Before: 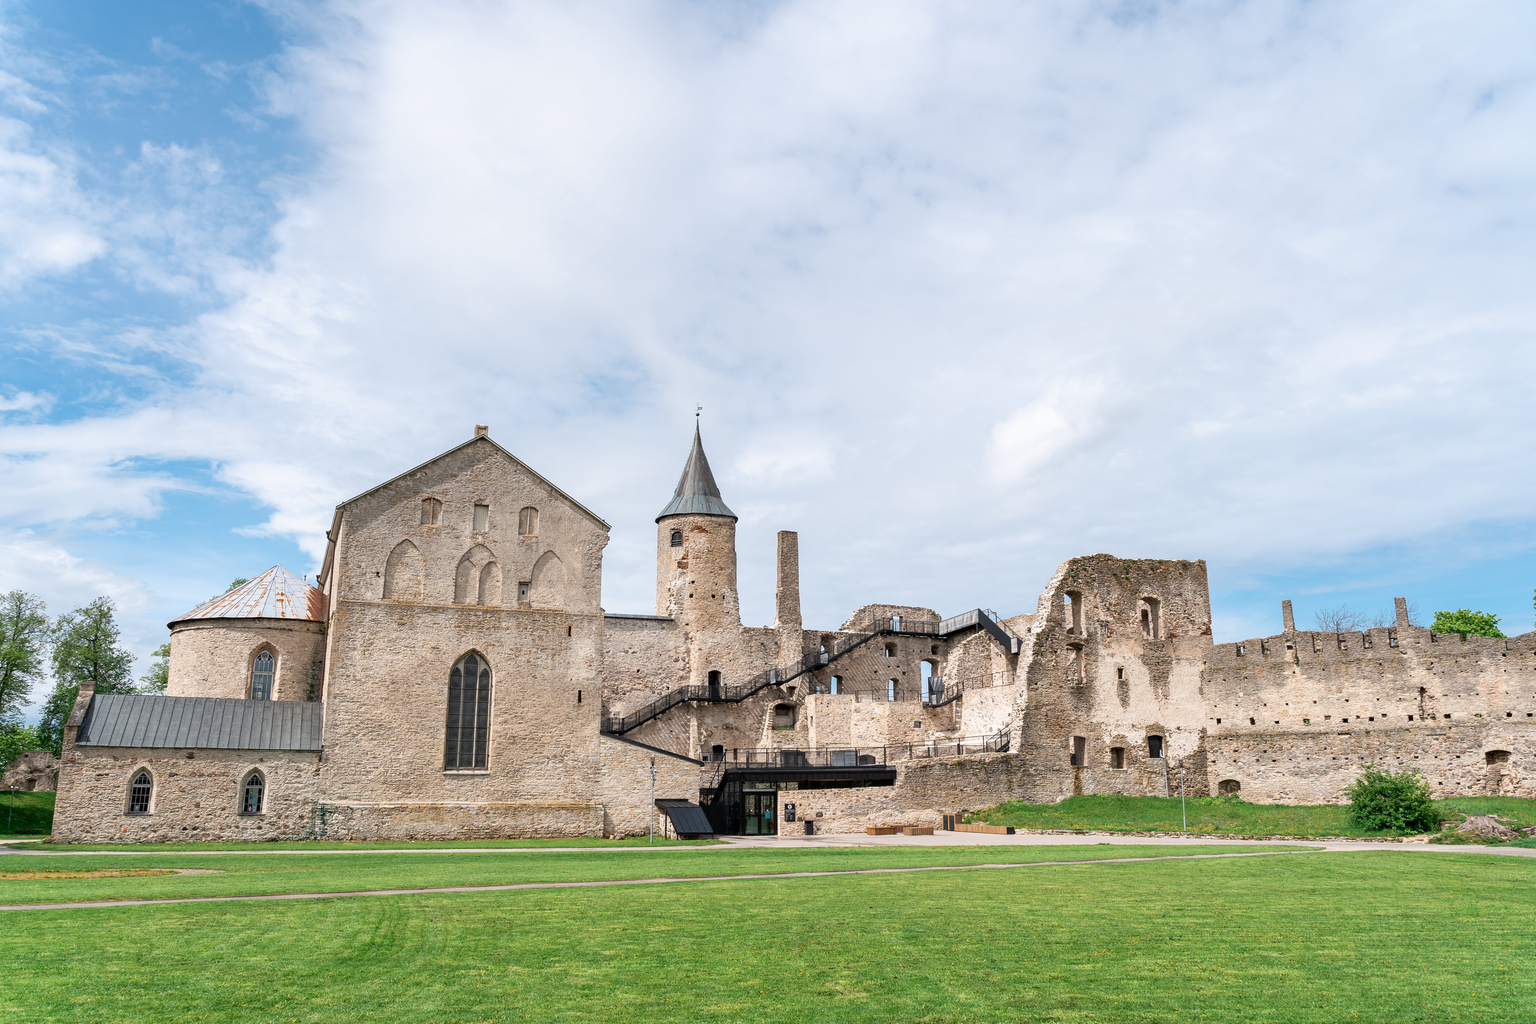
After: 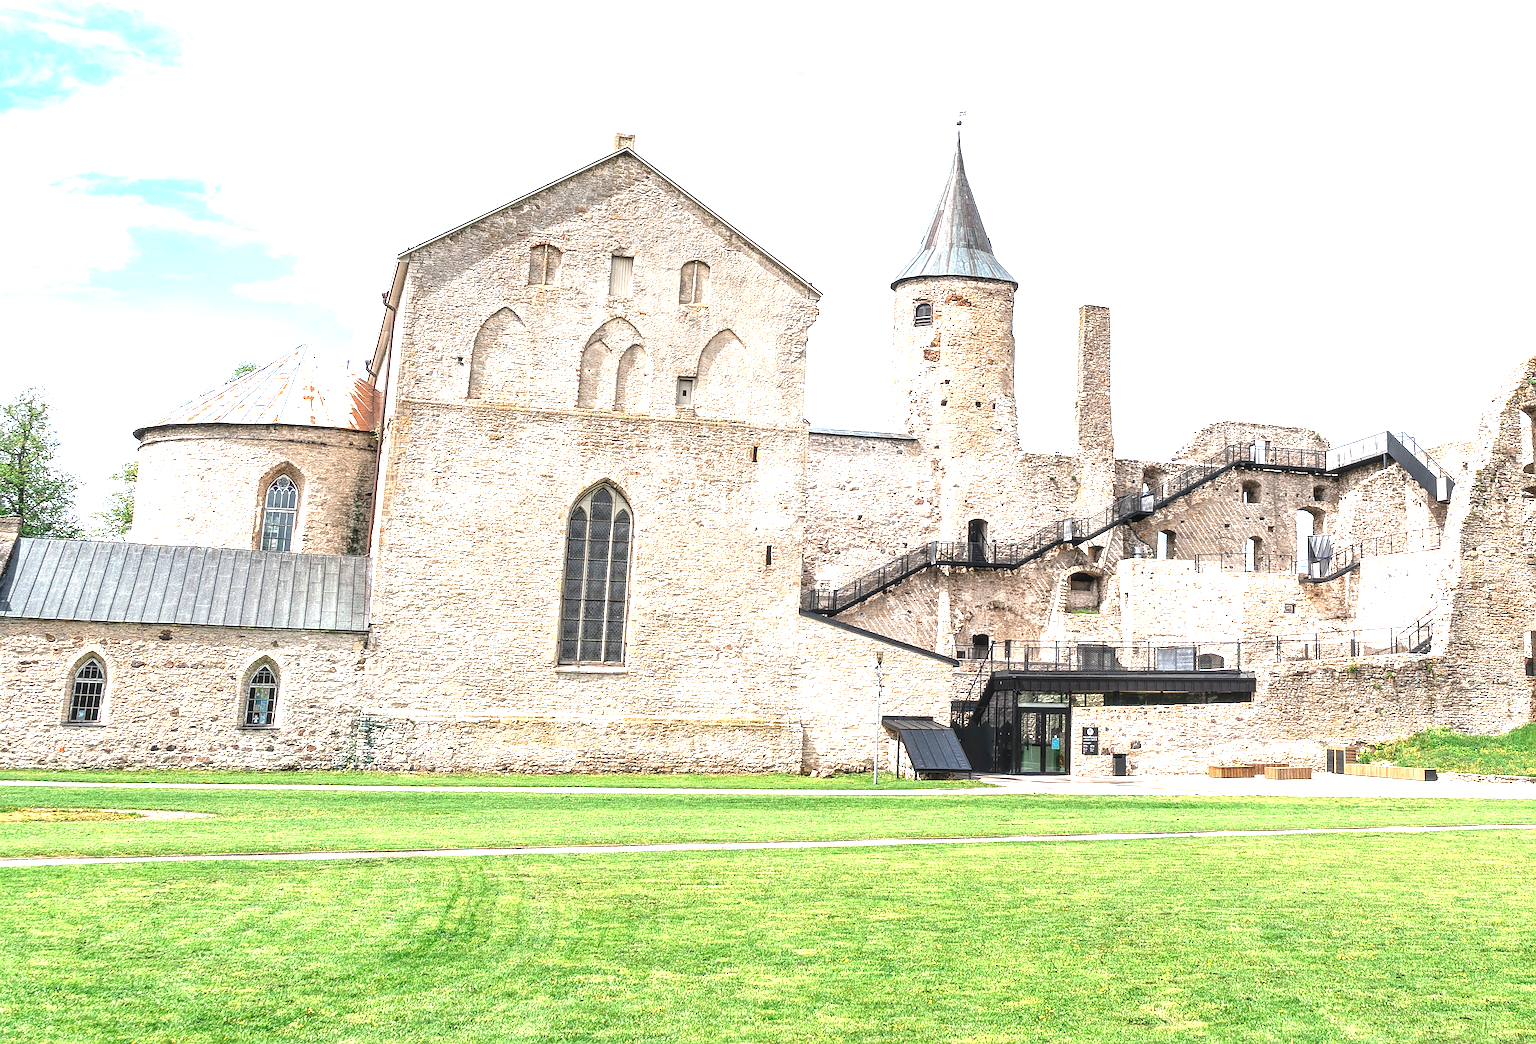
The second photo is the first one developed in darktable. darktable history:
crop and rotate: angle -1.07°, left 3.898%, top 32.133%, right 29.589%
local contrast: detail 130%
exposure: black level correction -0.002, exposure 1.355 EV, compensate highlight preservation false
sharpen: on, module defaults
haze removal: strength -0.04, compatibility mode true, adaptive false
